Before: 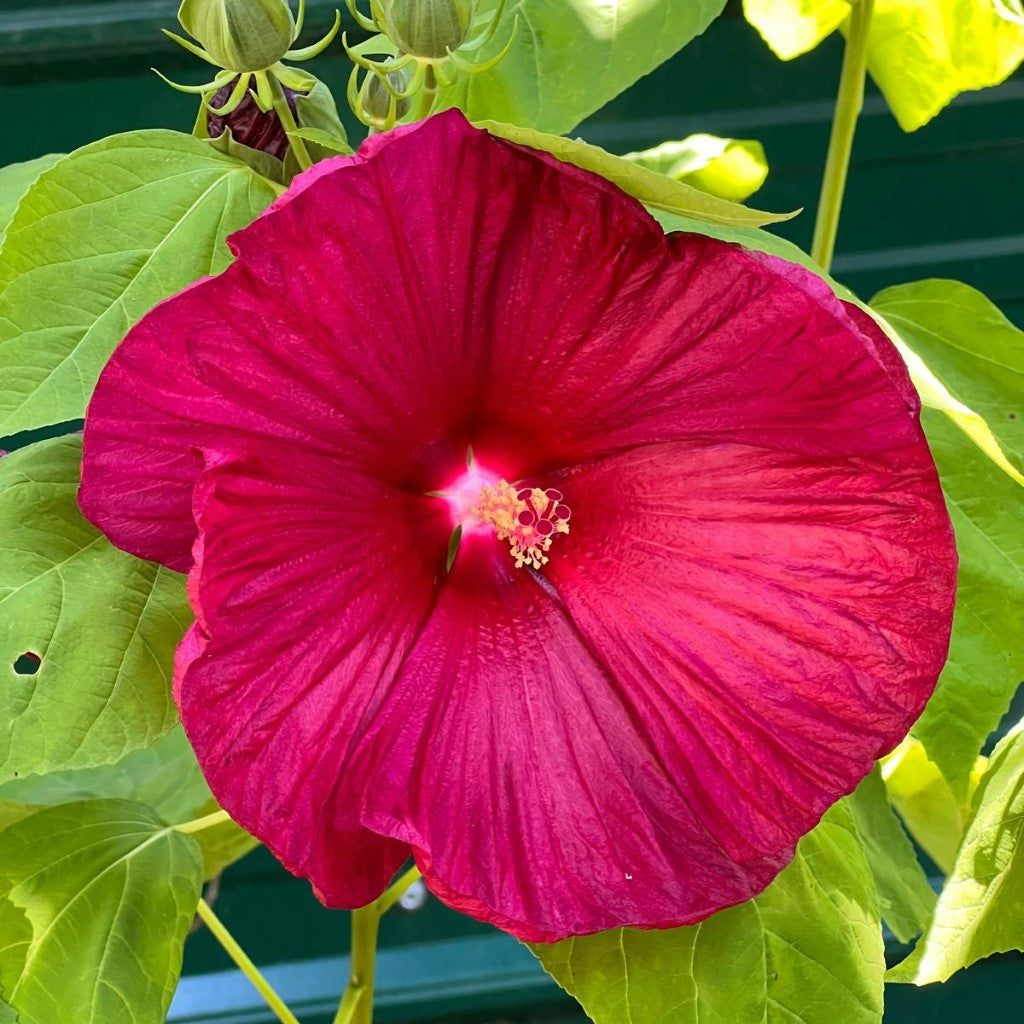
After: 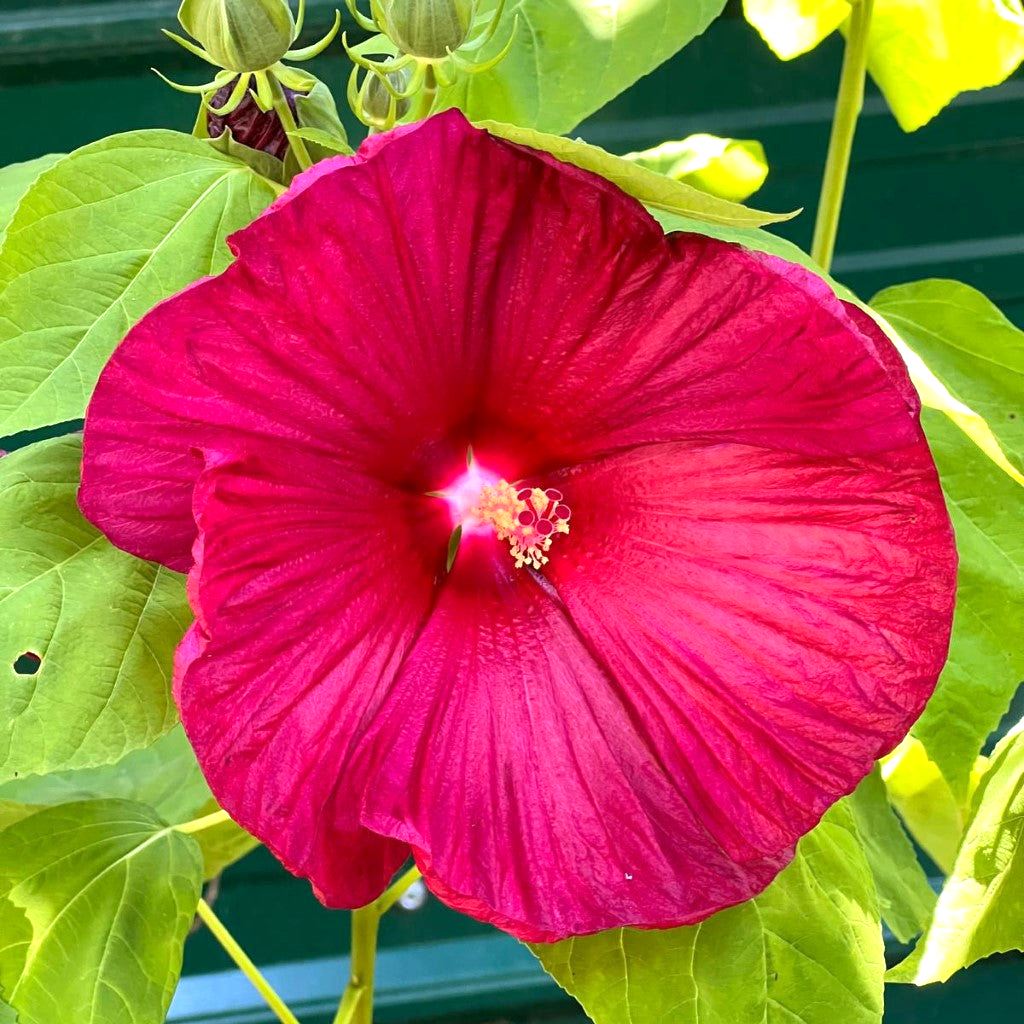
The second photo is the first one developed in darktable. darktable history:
tone equalizer: edges refinement/feathering 500, mask exposure compensation -1.57 EV, preserve details no
exposure: black level correction 0.001, exposure 0.499 EV, compensate exposure bias true, compensate highlight preservation false
